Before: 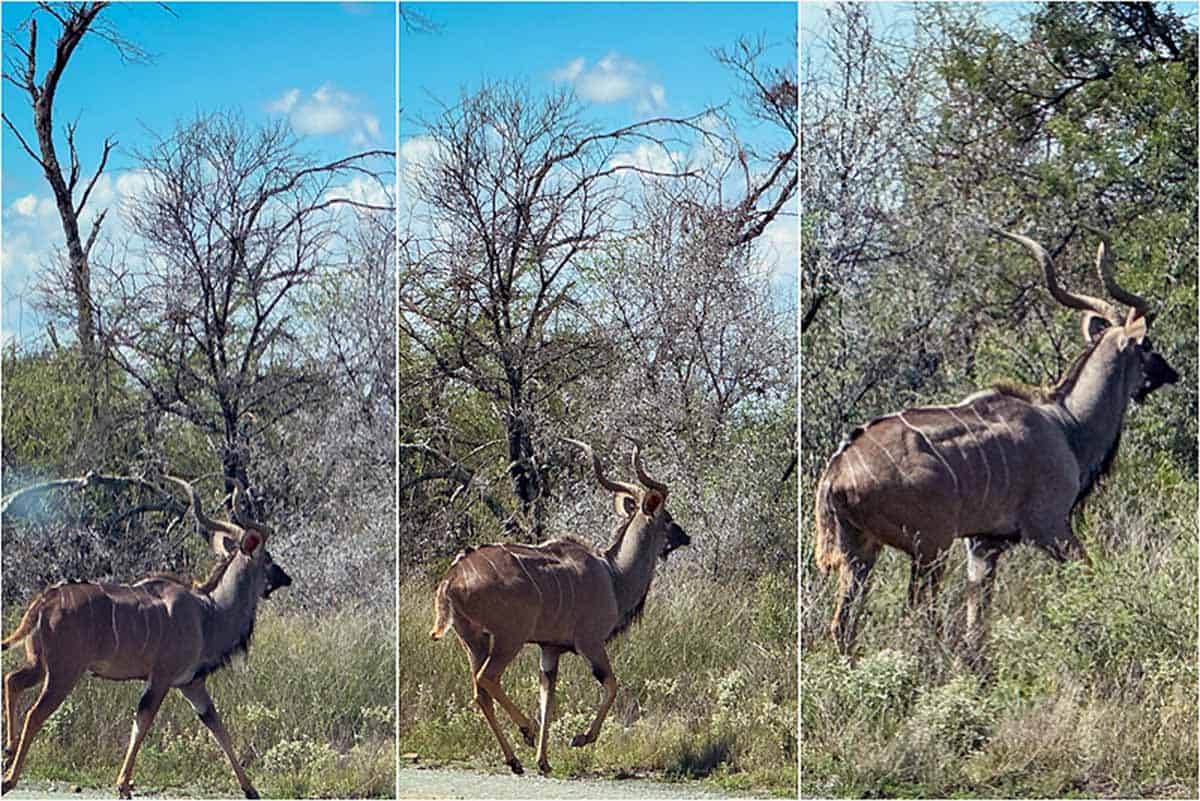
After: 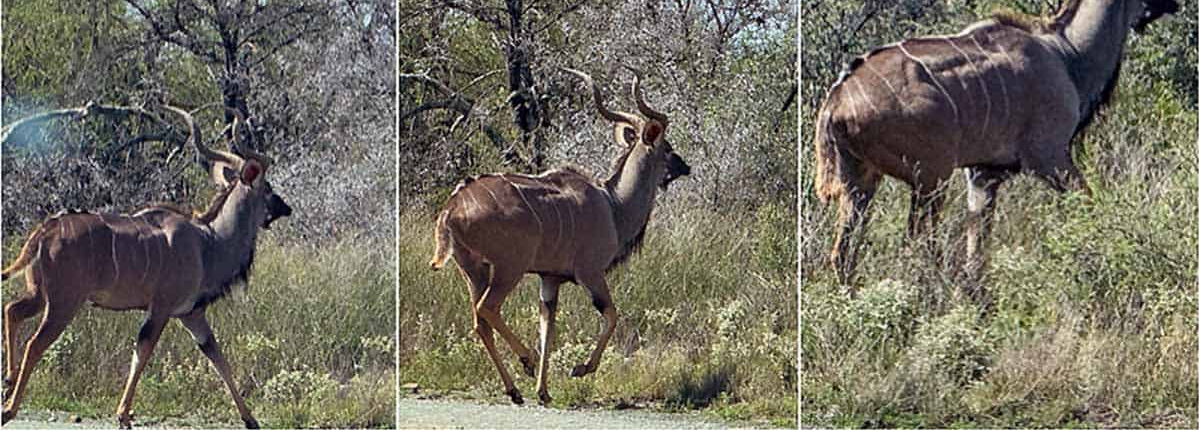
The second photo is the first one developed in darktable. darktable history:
crop and rotate: top 46.237%
